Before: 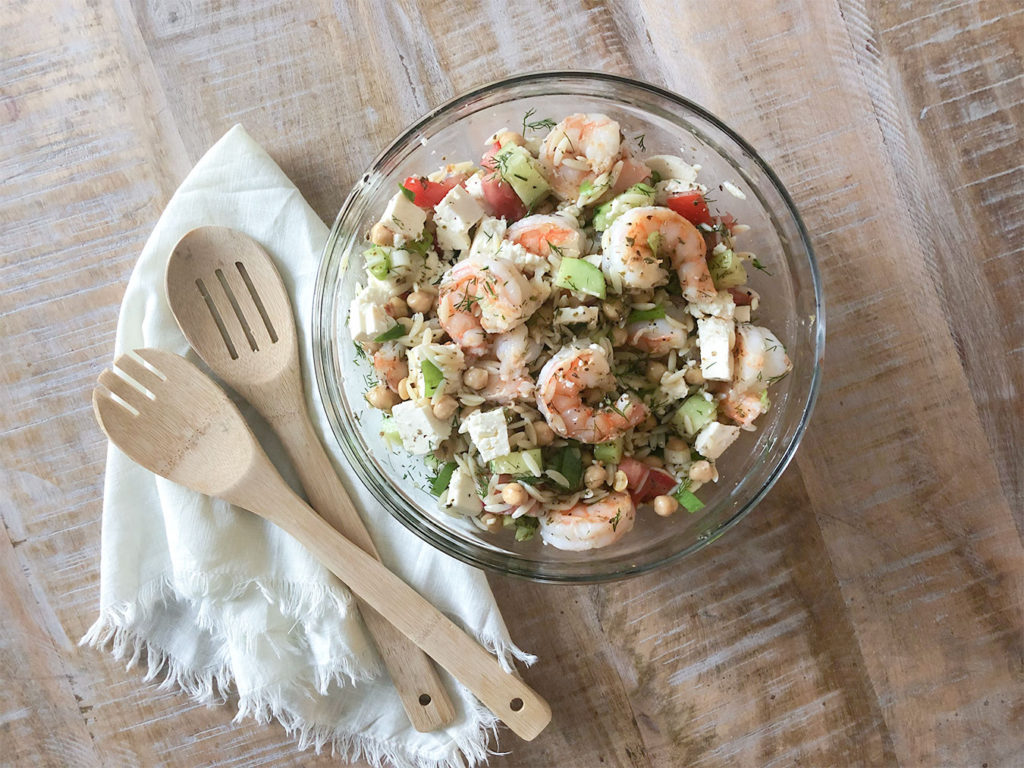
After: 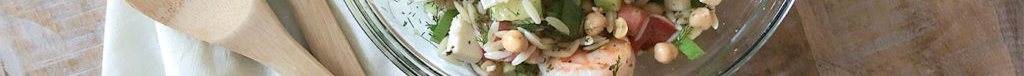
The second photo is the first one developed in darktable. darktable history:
crop and rotate: top 59.084%, bottom 30.916%
base curve: curves: ch0 [(0, 0) (0.472, 0.508) (1, 1)]
